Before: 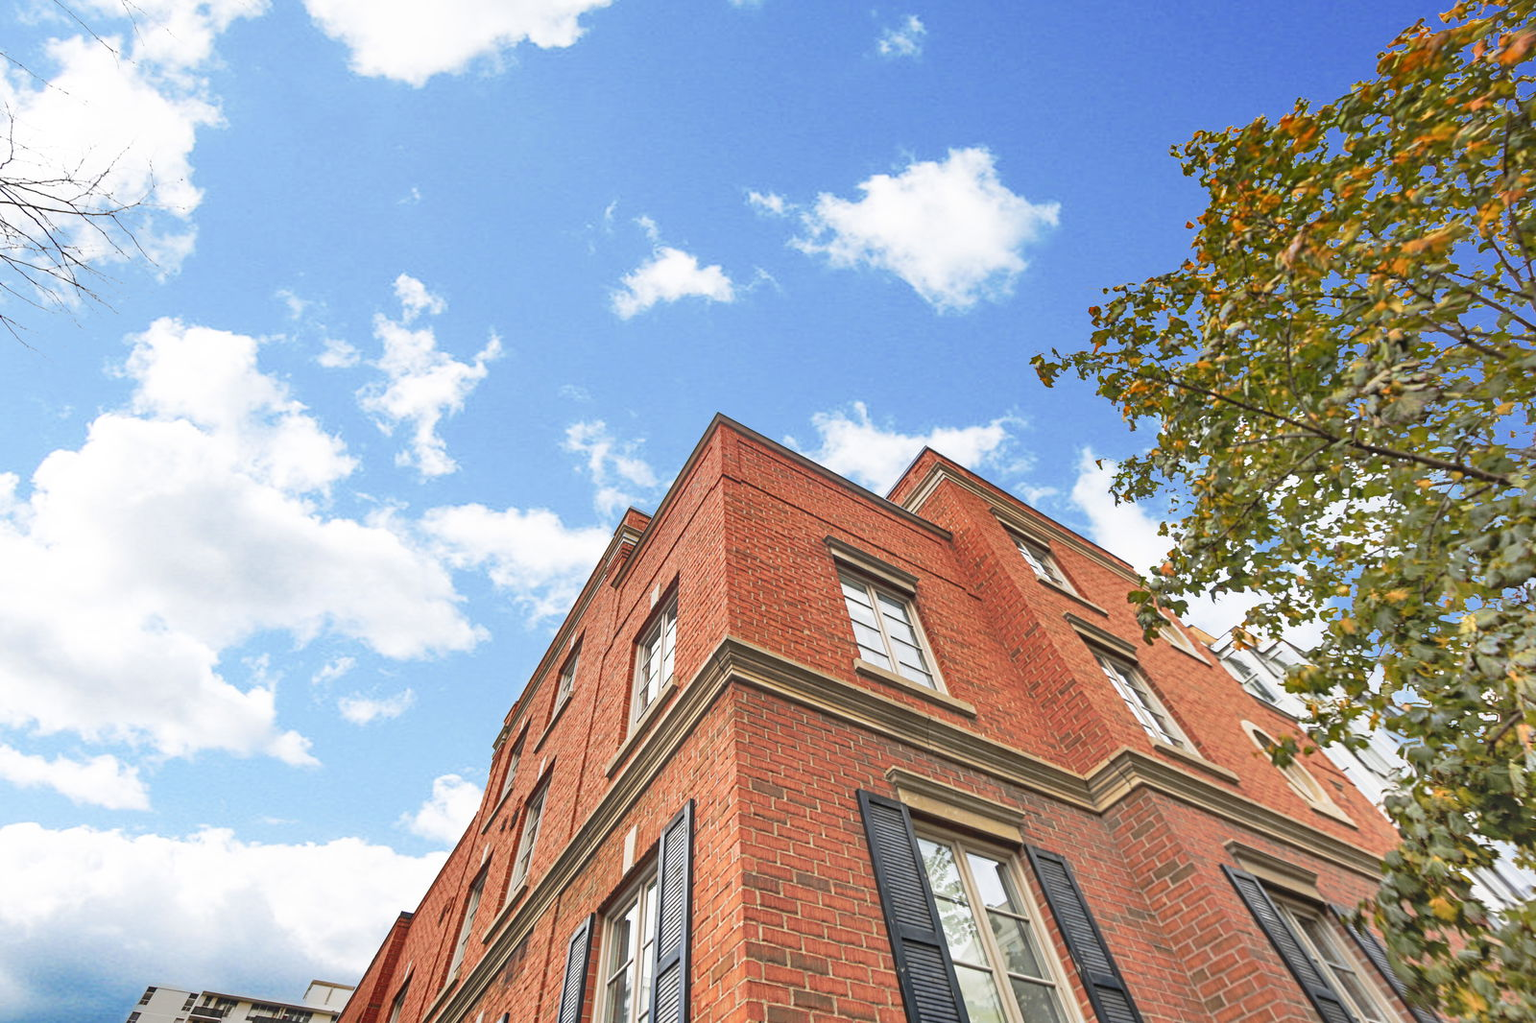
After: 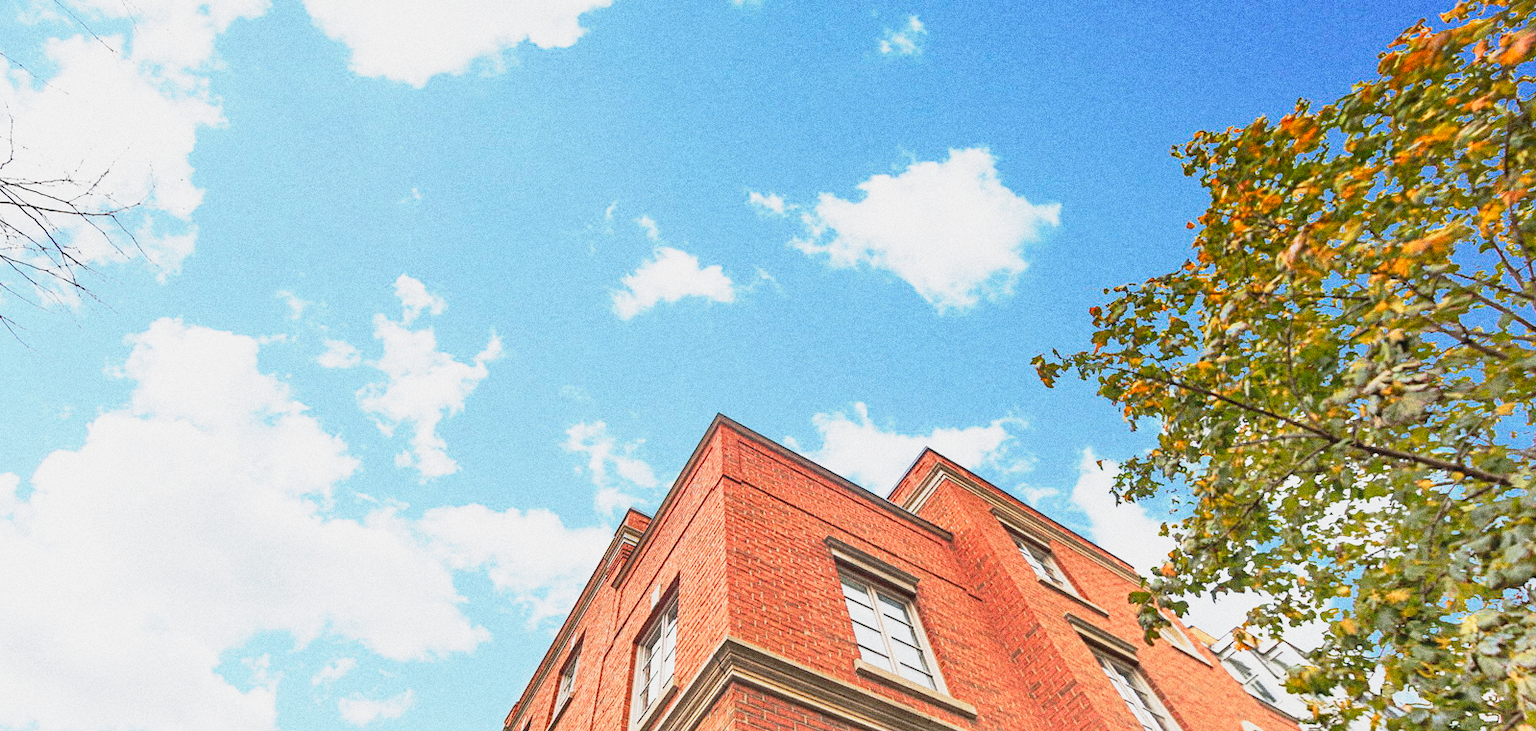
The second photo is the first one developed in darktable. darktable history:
crop: bottom 28.576%
grain: coarseness 0.09 ISO, strength 40%
white balance: emerald 1
base curve: curves: ch0 [(0, 0) (0.088, 0.125) (0.176, 0.251) (0.354, 0.501) (0.613, 0.749) (1, 0.877)], preserve colors none
